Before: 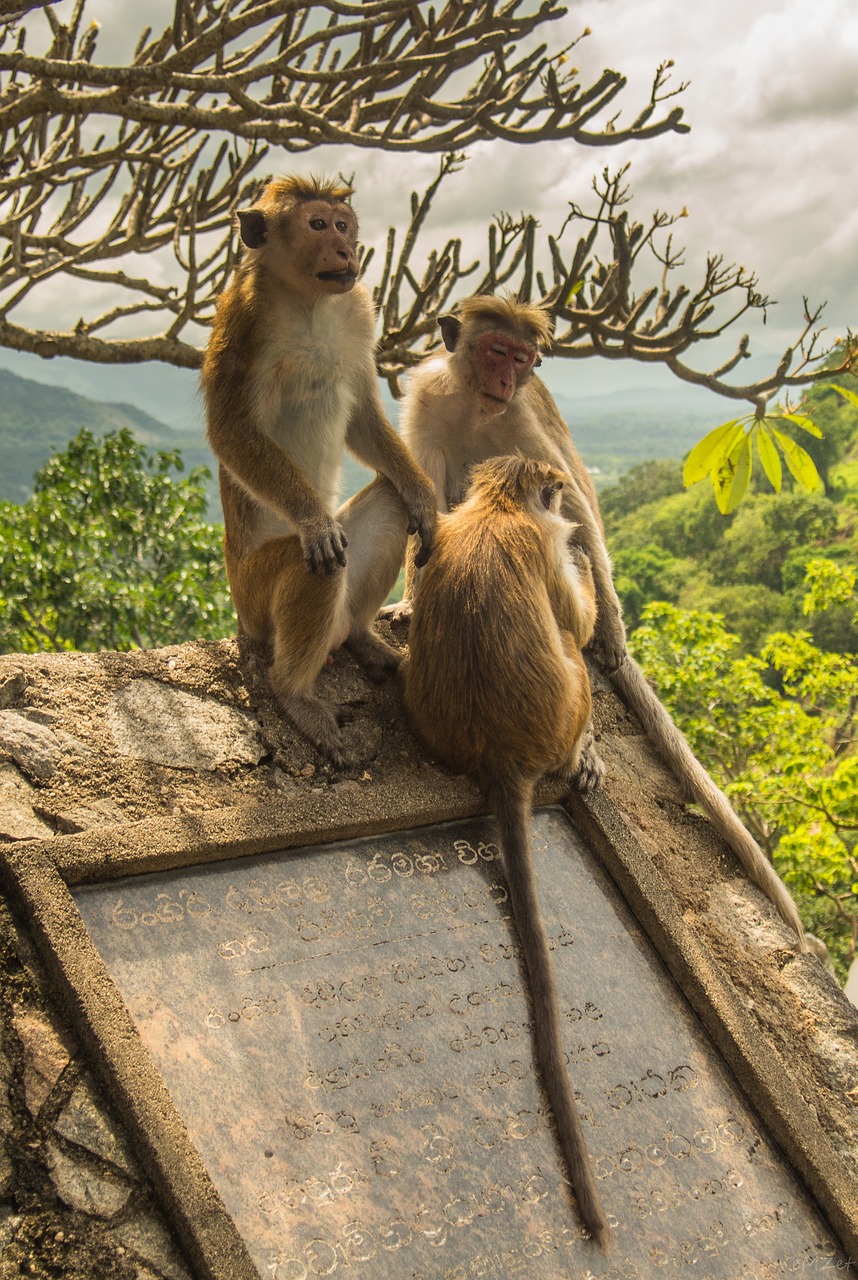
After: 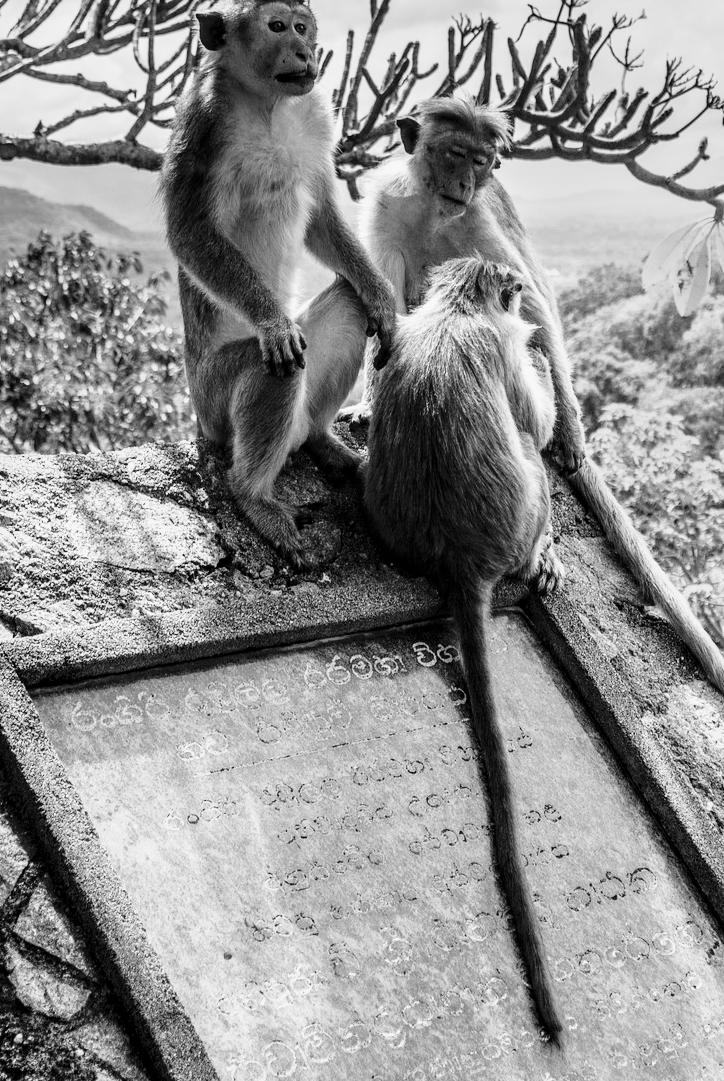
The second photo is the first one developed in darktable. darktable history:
crop and rotate: left 4.842%, top 15.51%, right 10.668%
local contrast: highlights 25%, shadows 75%, midtone range 0.75
velvia: on, module defaults
base curve: curves: ch0 [(0, 0) (0.04, 0.03) (0.133, 0.232) (0.448, 0.748) (0.843, 0.968) (1, 1)], preserve colors none
monochrome: a 26.22, b 42.67, size 0.8
